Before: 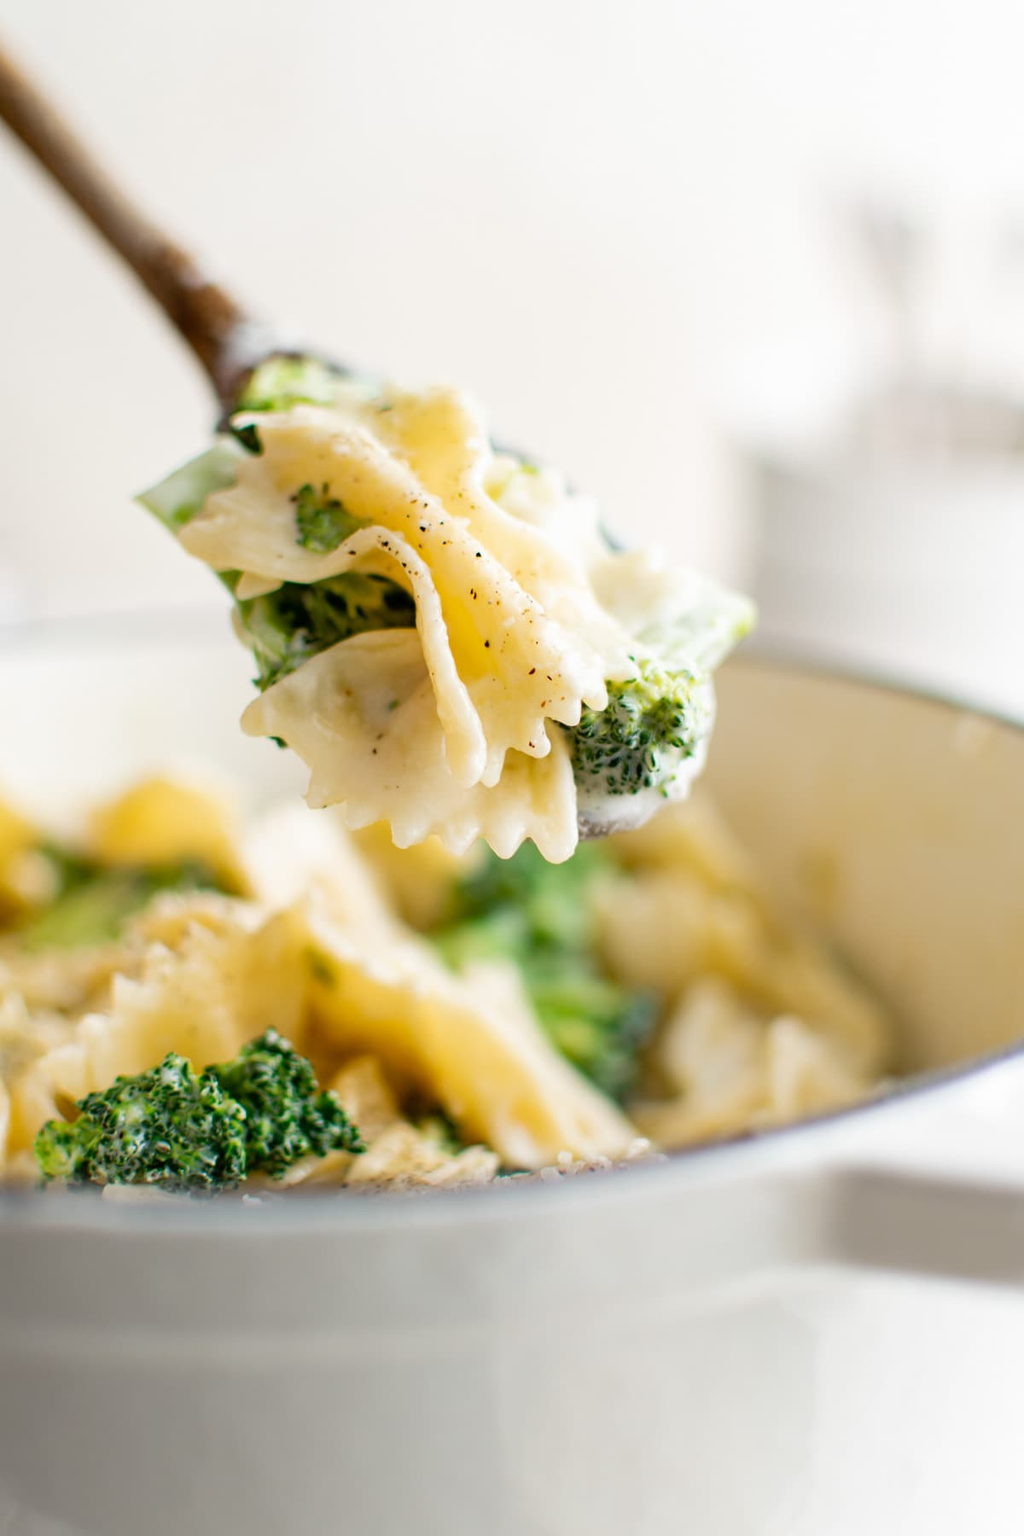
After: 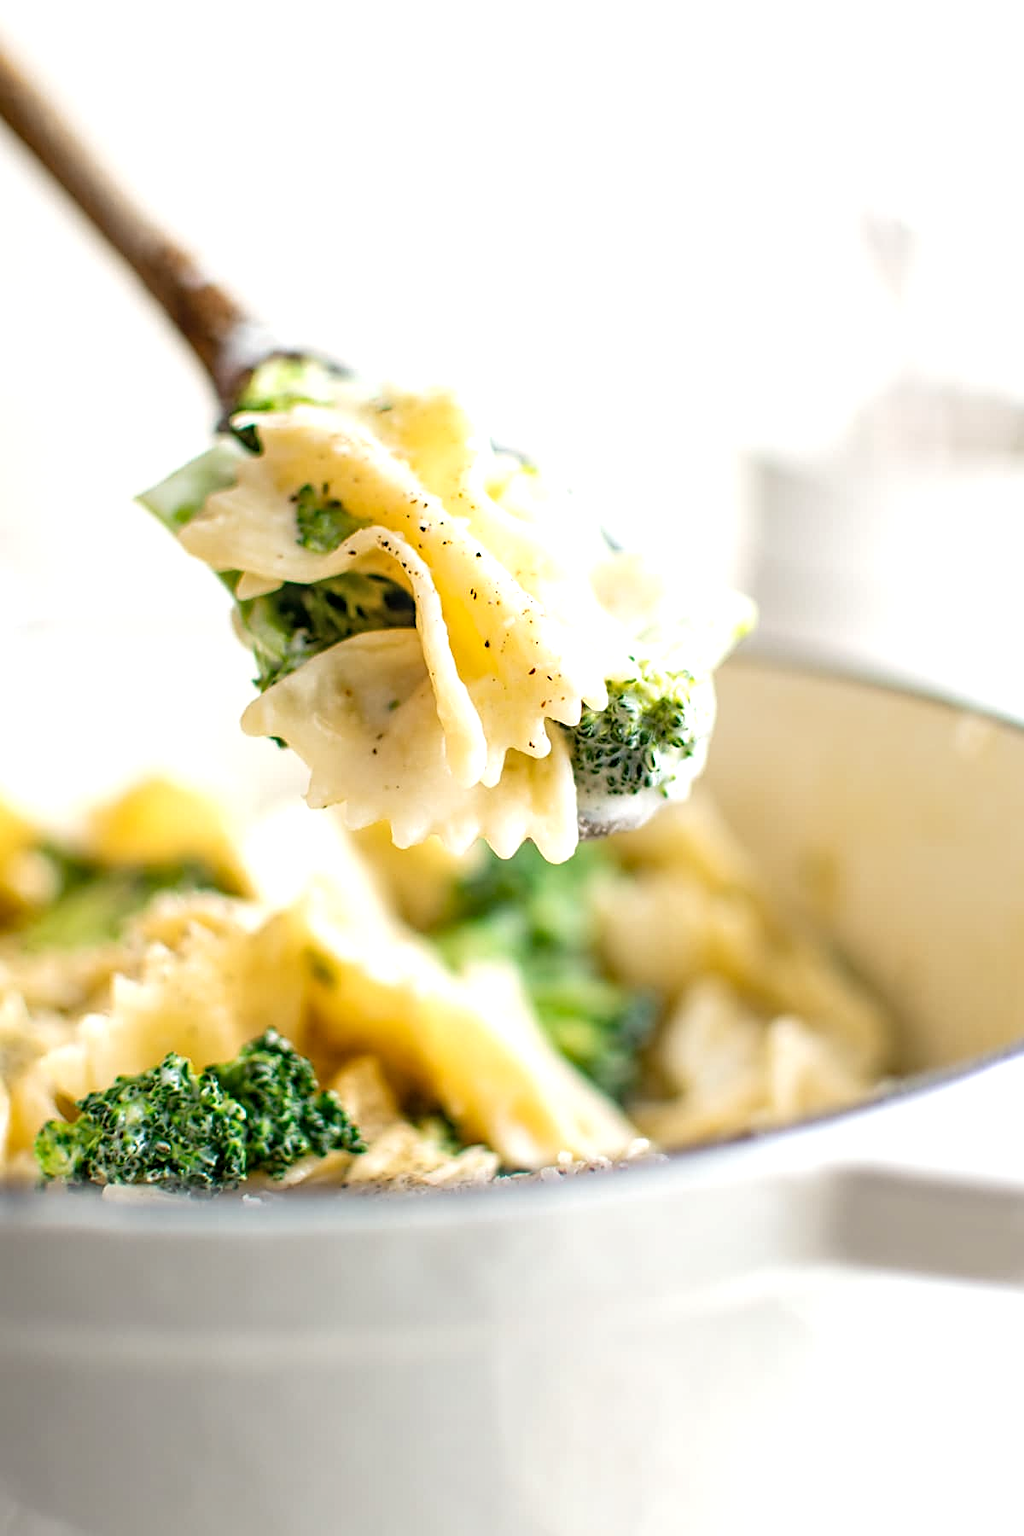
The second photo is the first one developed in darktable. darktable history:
sharpen: on, module defaults
local contrast: on, module defaults
exposure: black level correction 0, exposure 0.394 EV, compensate exposure bias true, compensate highlight preservation false
